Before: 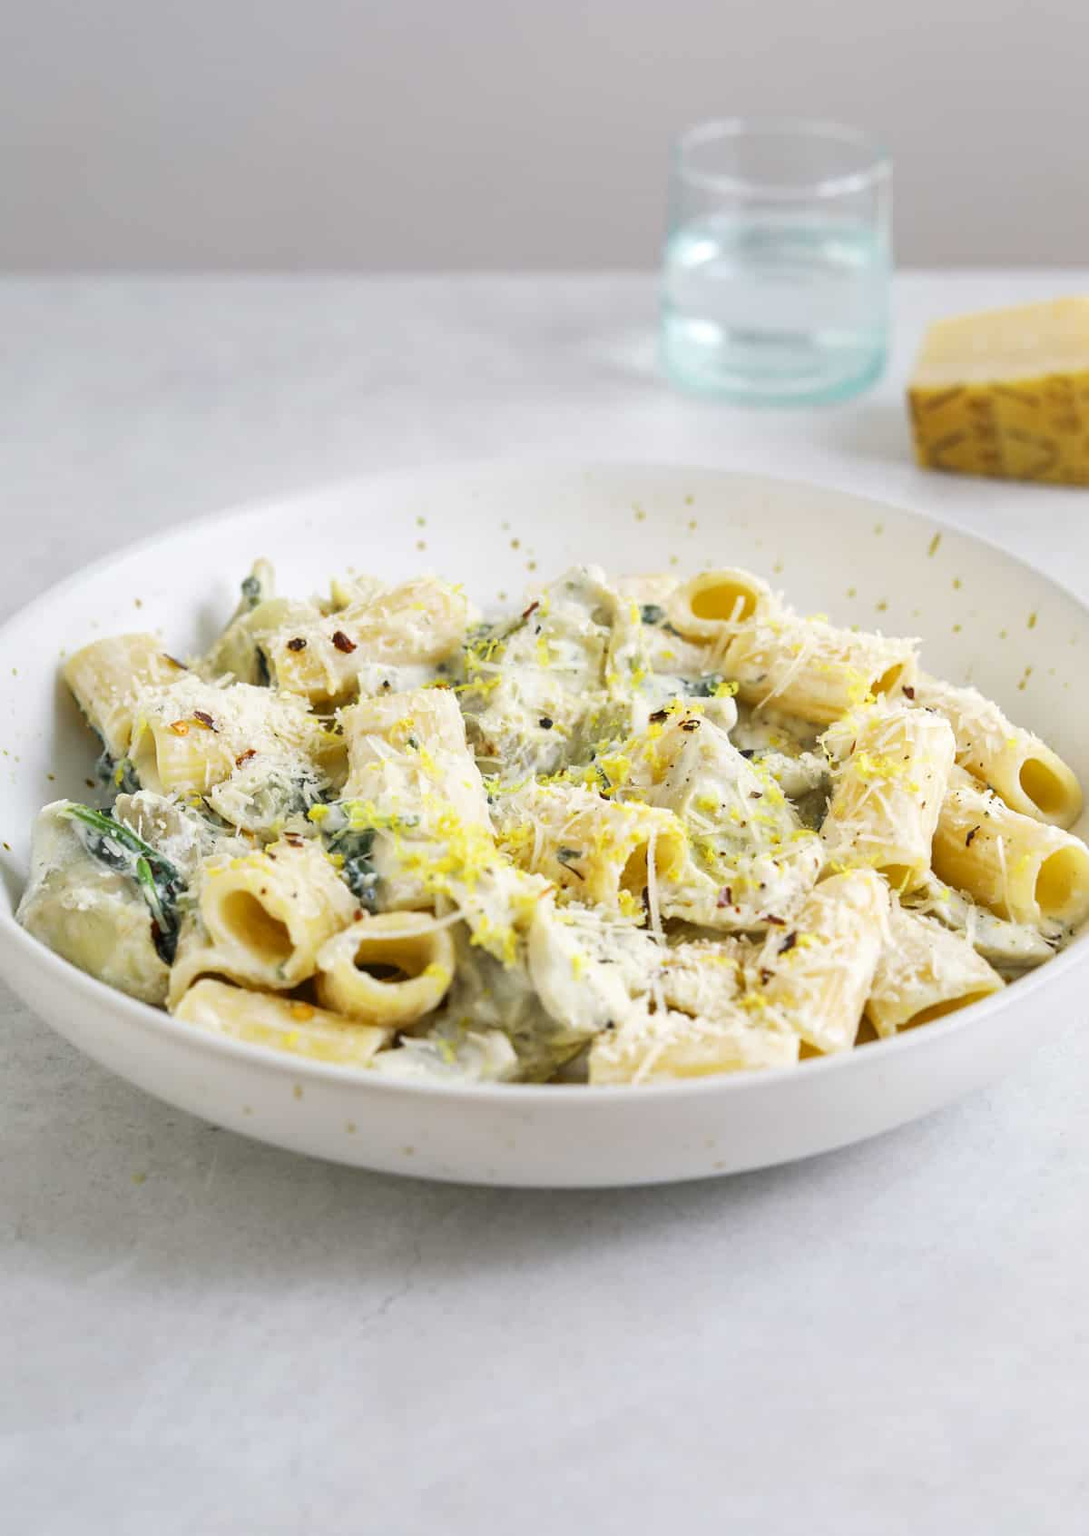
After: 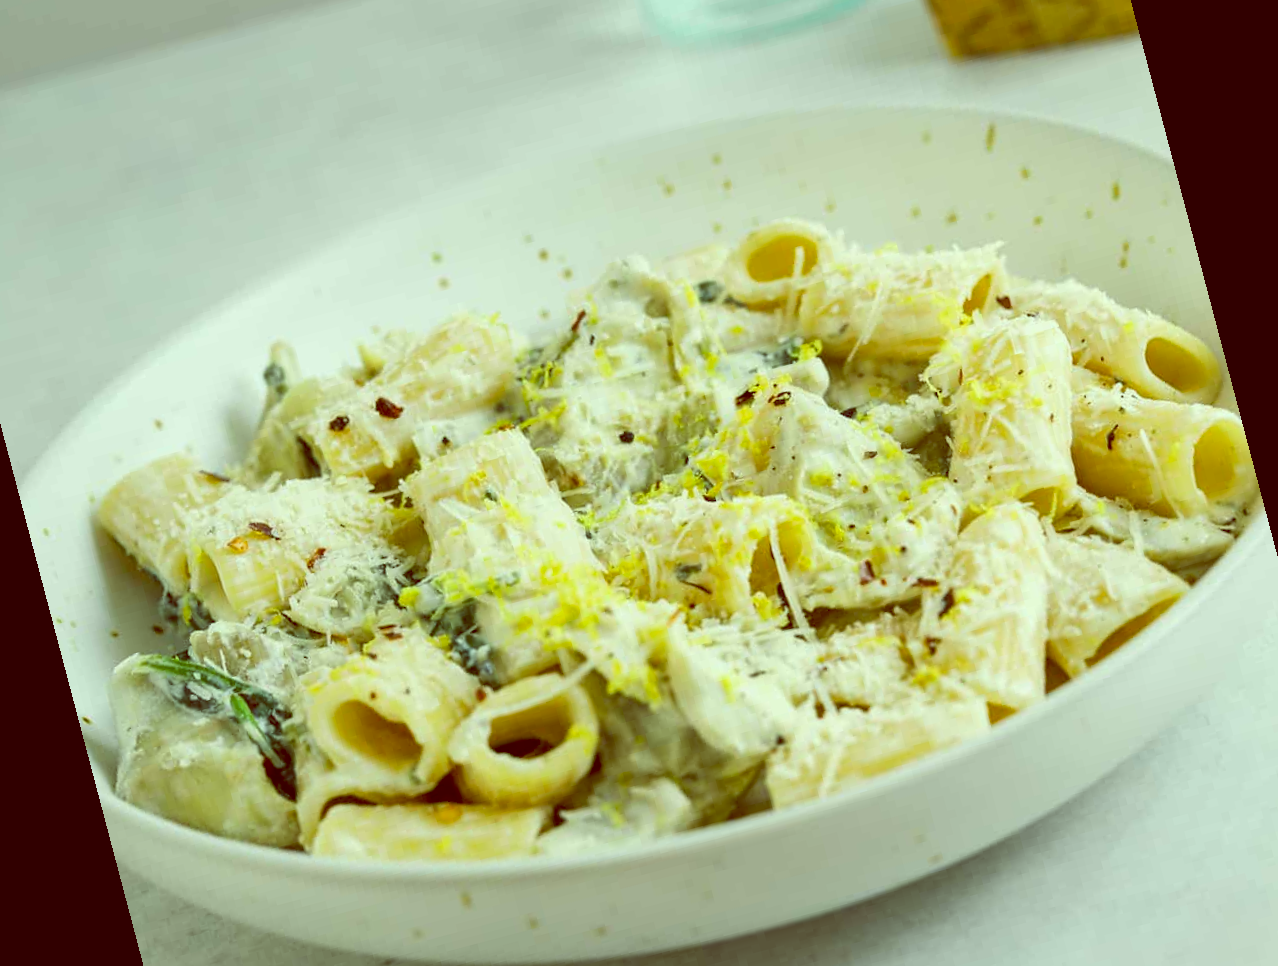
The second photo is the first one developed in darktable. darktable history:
white balance: emerald 1
color balance: lift [1, 1.015, 0.987, 0.985], gamma [1, 0.959, 1.042, 0.958], gain [0.927, 0.938, 1.072, 0.928], contrast 1.5%
rotate and perspective: rotation -14.8°, crop left 0.1, crop right 0.903, crop top 0.25, crop bottom 0.748
